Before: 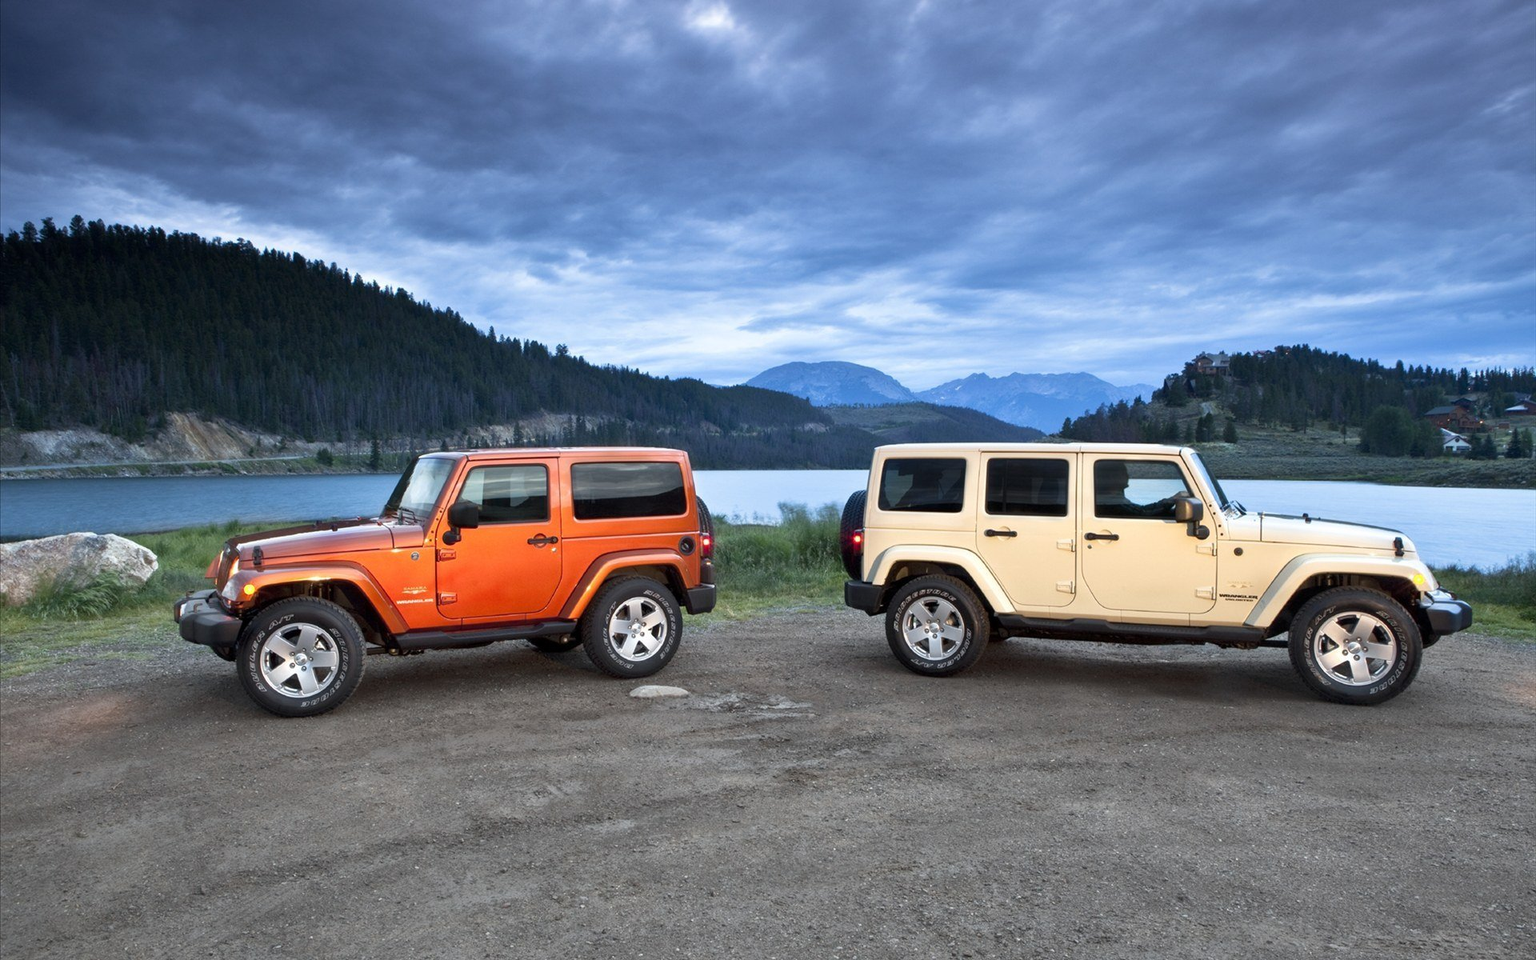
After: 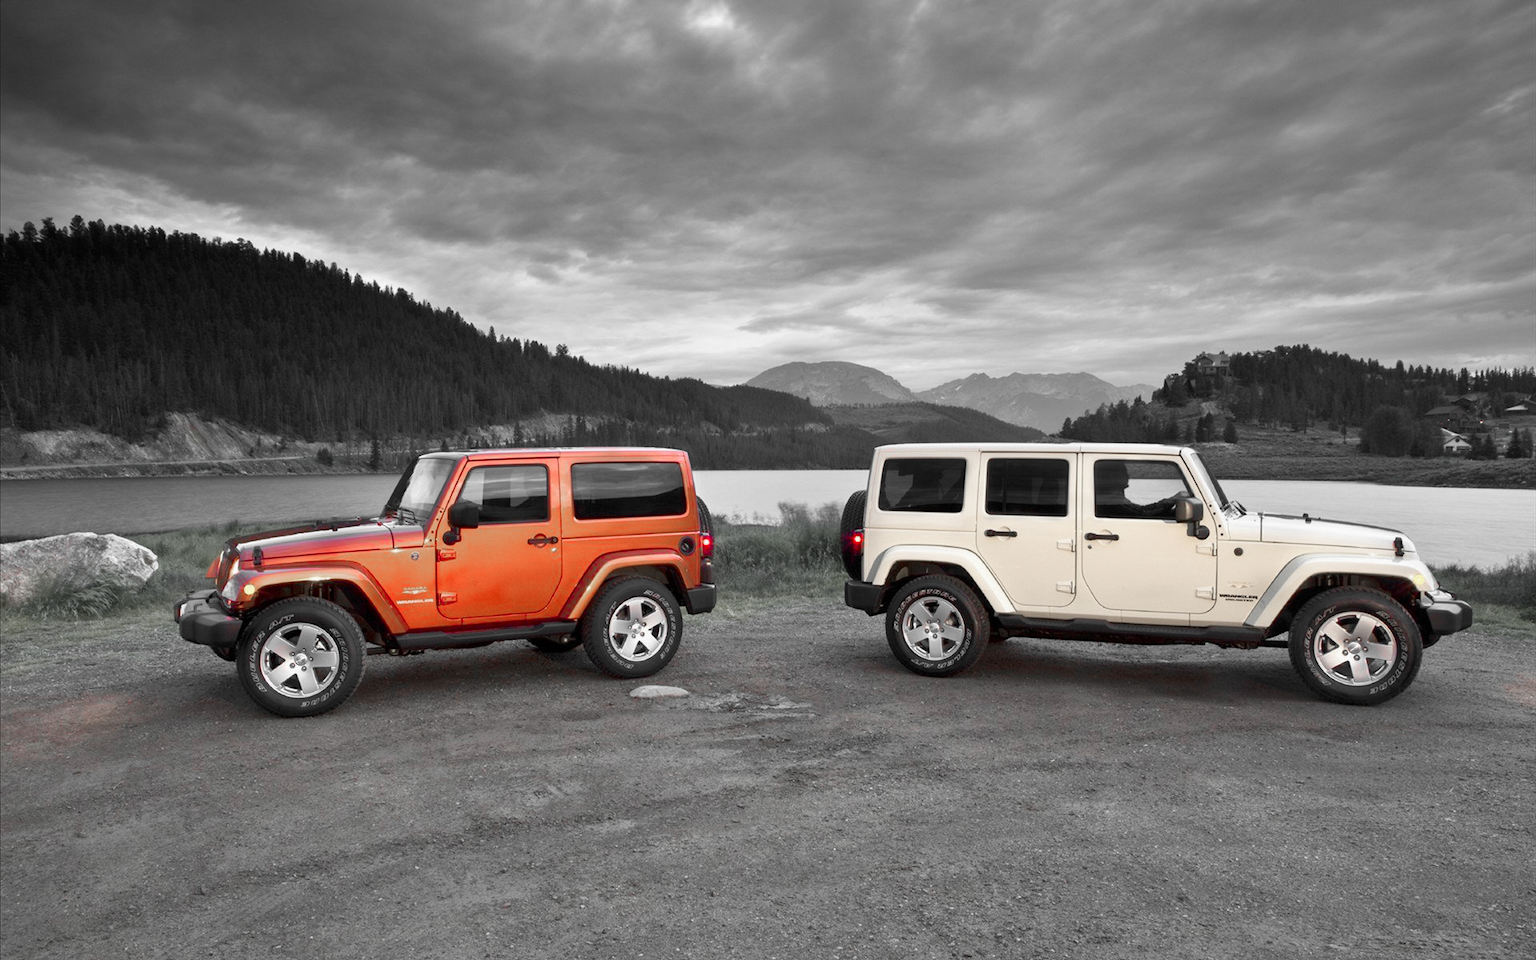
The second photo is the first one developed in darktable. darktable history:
exposure: exposure -0.063 EV, compensate highlight preservation false
color zones: curves: ch1 [(0, 0.831) (0.08, 0.771) (0.157, 0.268) (0.241, 0.207) (0.562, -0.005) (0.714, -0.013) (0.876, 0.01) (1, 0.831)]
